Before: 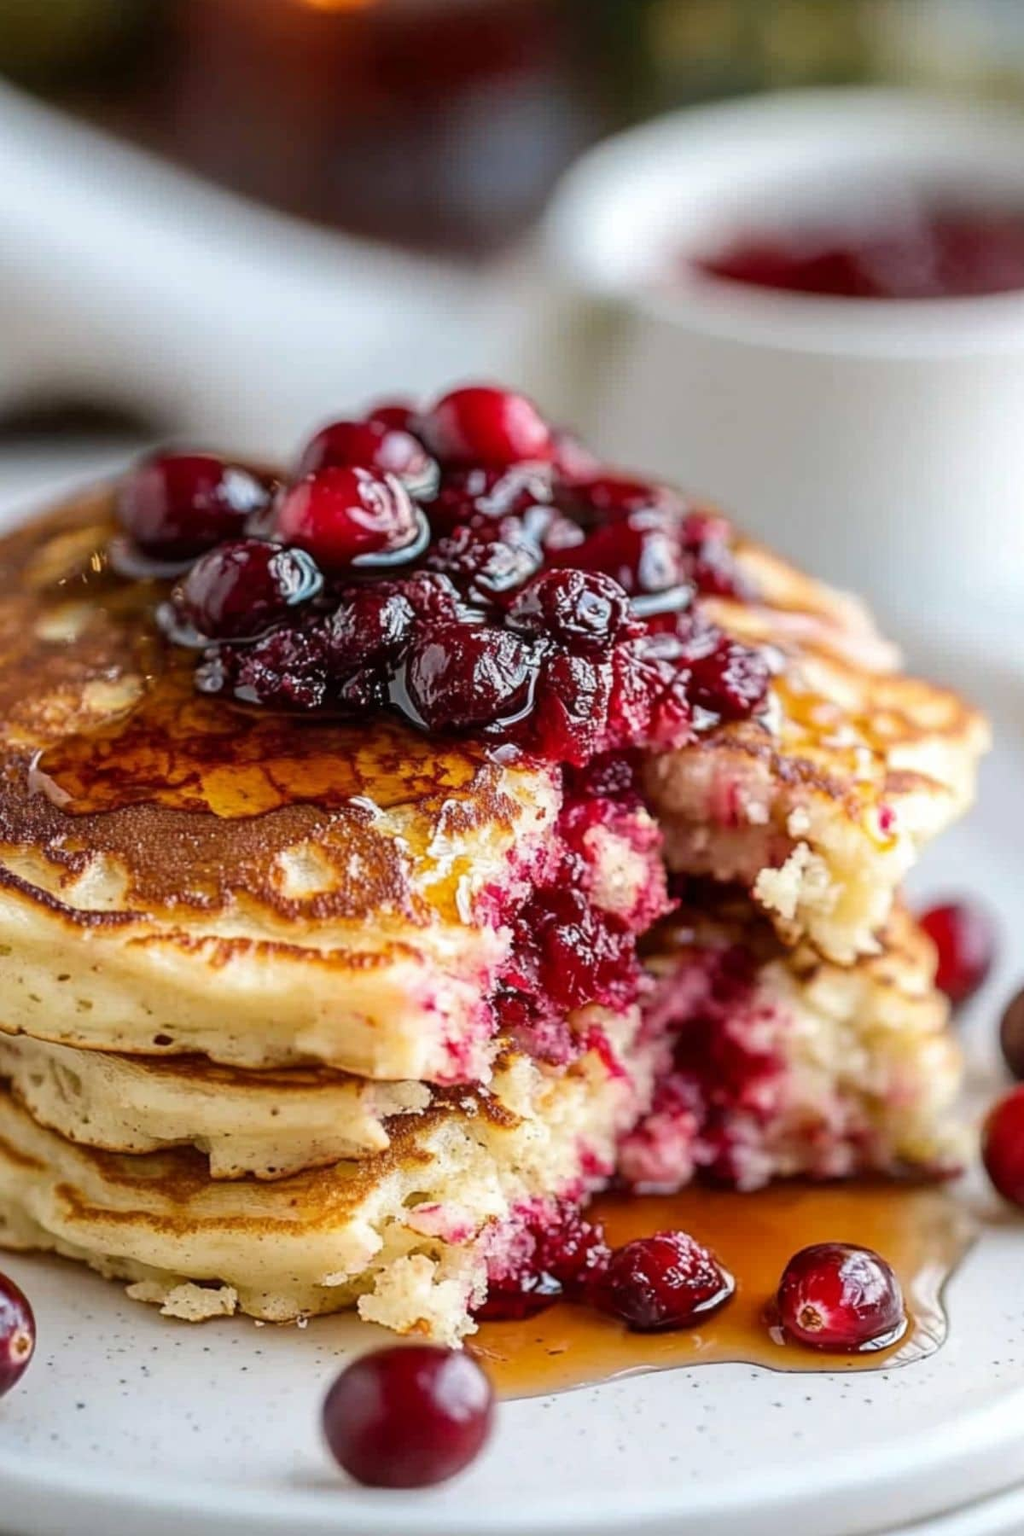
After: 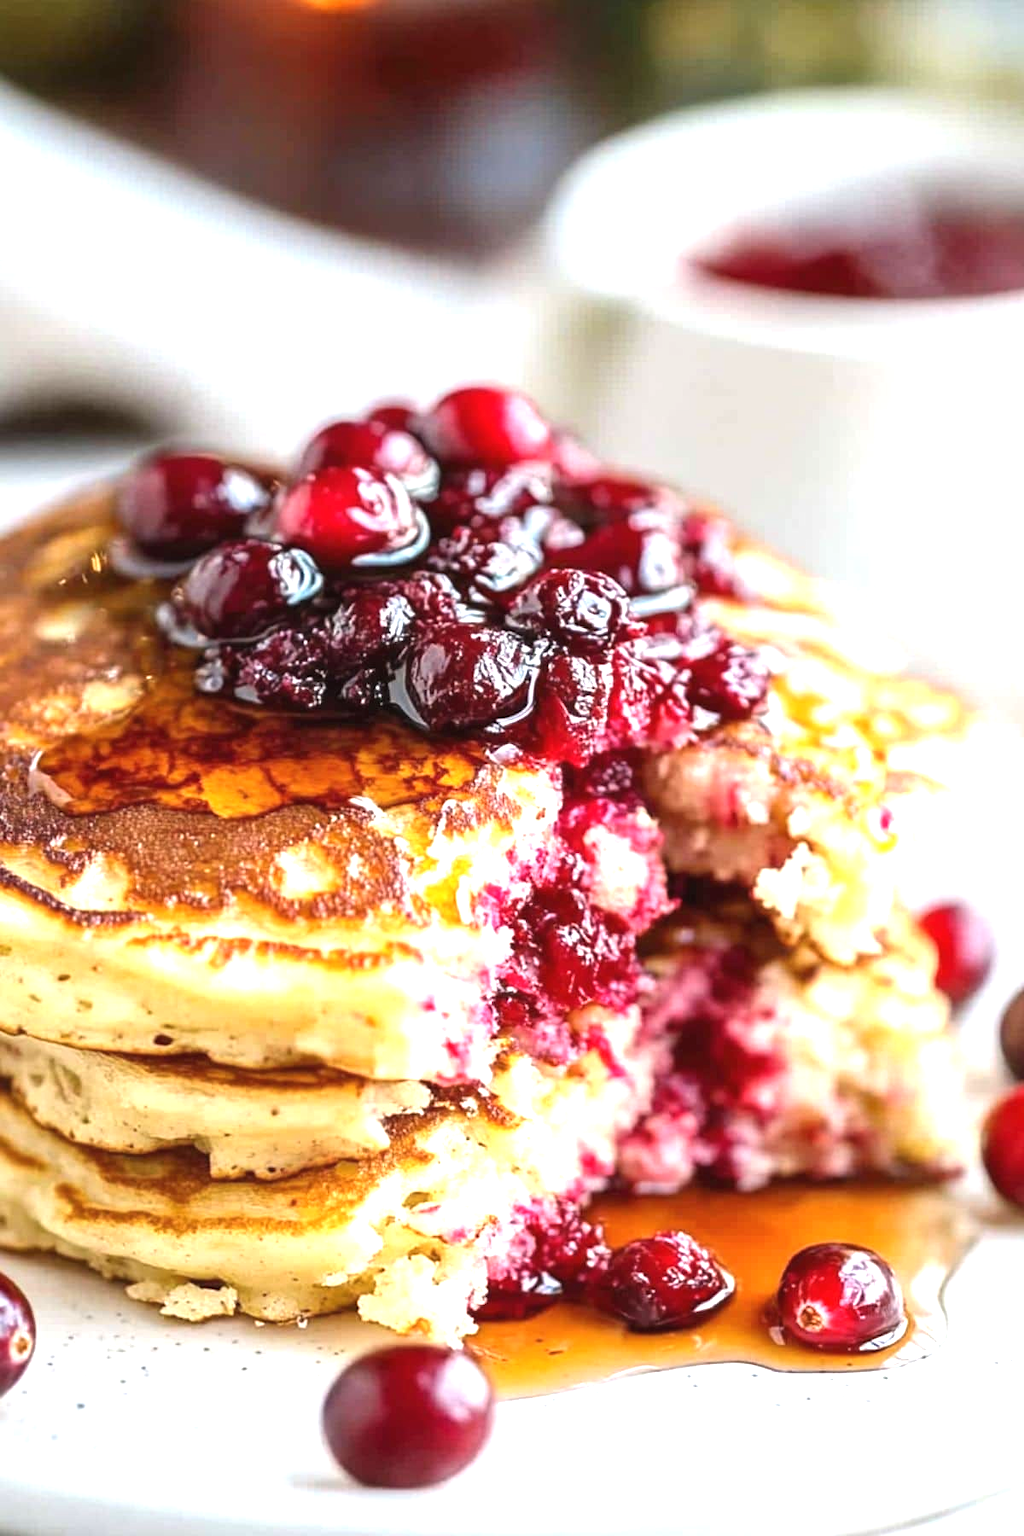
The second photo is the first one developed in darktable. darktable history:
exposure: black level correction -0.002, exposure 1.11 EV, compensate exposure bias true, compensate highlight preservation false
